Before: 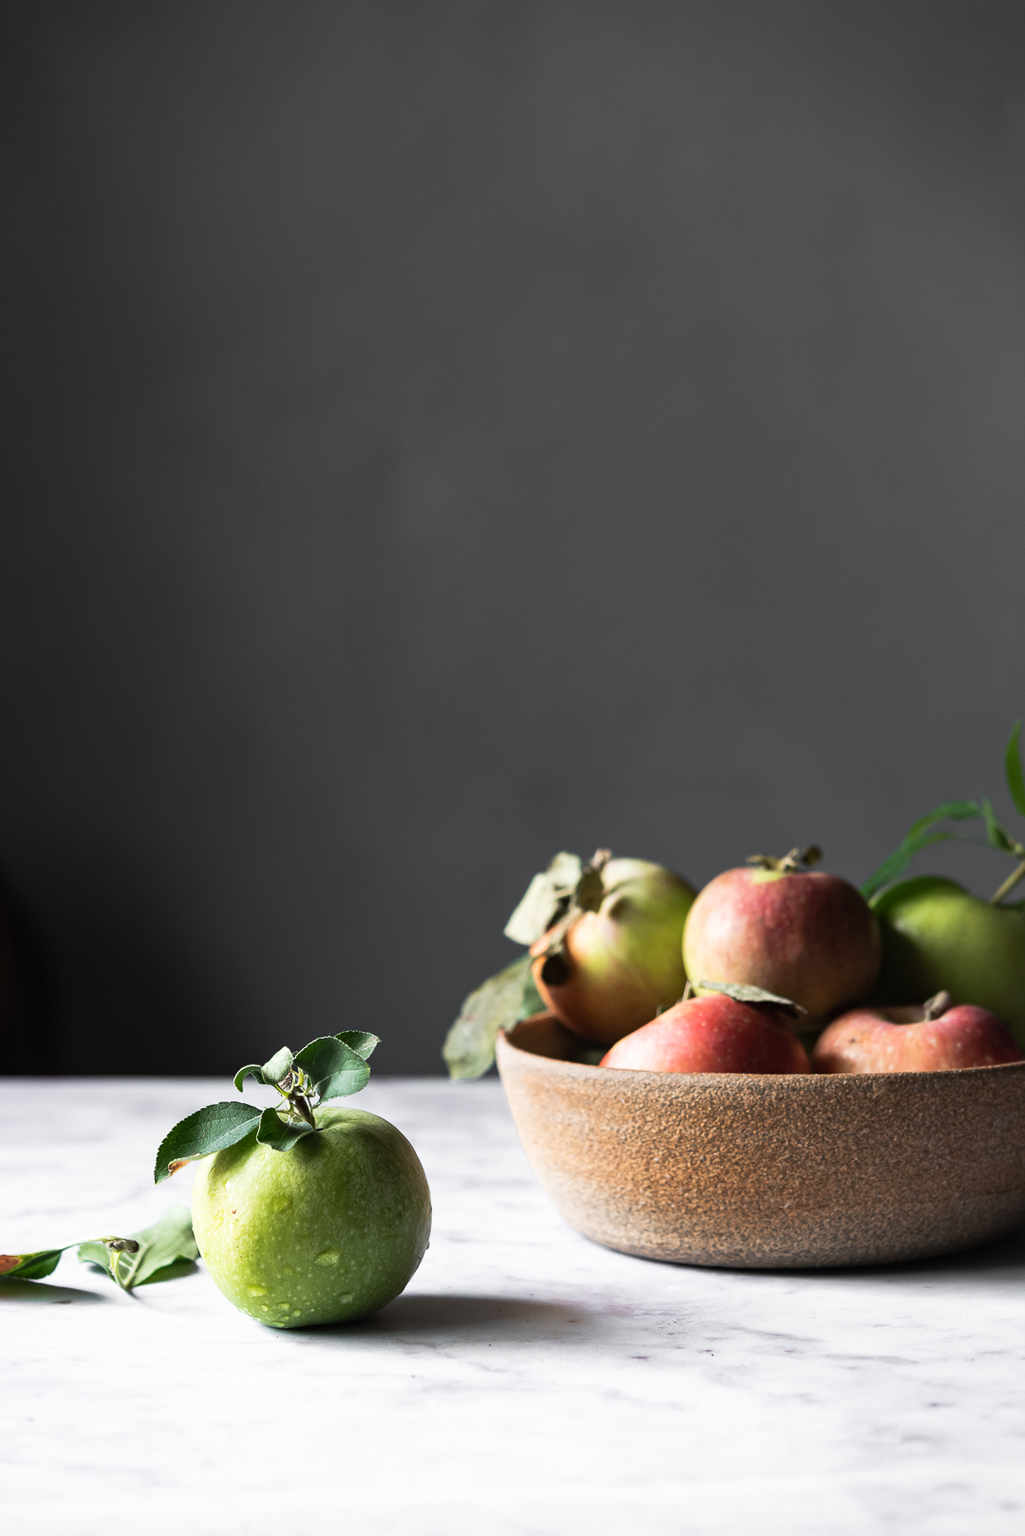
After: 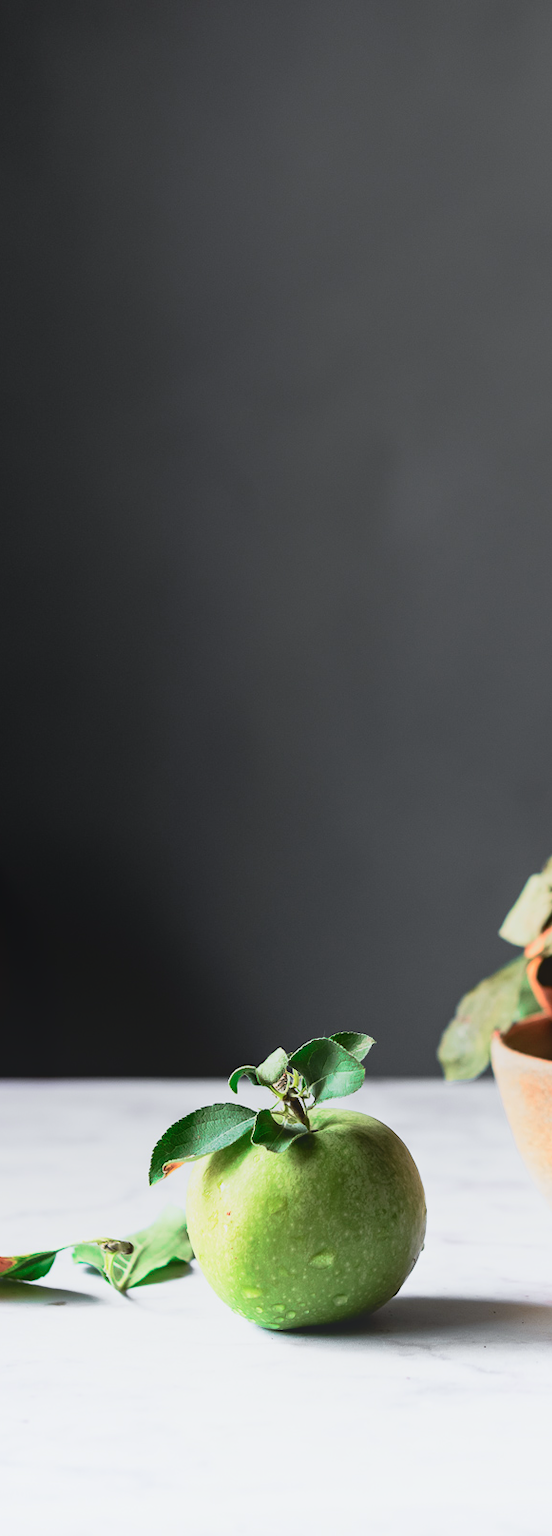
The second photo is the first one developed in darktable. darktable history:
crop: left 0.587%, right 45.588%, bottom 0.086%
tone curve: curves: ch0 [(0, 0) (0.051, 0.027) (0.096, 0.071) (0.219, 0.248) (0.428, 0.52) (0.596, 0.713) (0.727, 0.823) (0.859, 0.924) (1, 1)]; ch1 [(0, 0) (0.1, 0.038) (0.318, 0.221) (0.413, 0.325) (0.443, 0.412) (0.483, 0.474) (0.503, 0.501) (0.516, 0.515) (0.548, 0.575) (0.561, 0.596) (0.594, 0.647) (0.666, 0.701) (1, 1)]; ch2 [(0, 0) (0.453, 0.435) (0.479, 0.476) (0.504, 0.5) (0.52, 0.526) (0.557, 0.585) (0.583, 0.608) (0.824, 0.815) (1, 1)], color space Lab, independent channels, preserve colors none
contrast brightness saturation: saturation -0.05
local contrast: highlights 68%, shadows 68%, detail 82%, midtone range 0.325
exposure: black level correction 0, exposure 0.5 EV, compensate exposure bias true, compensate highlight preservation false
